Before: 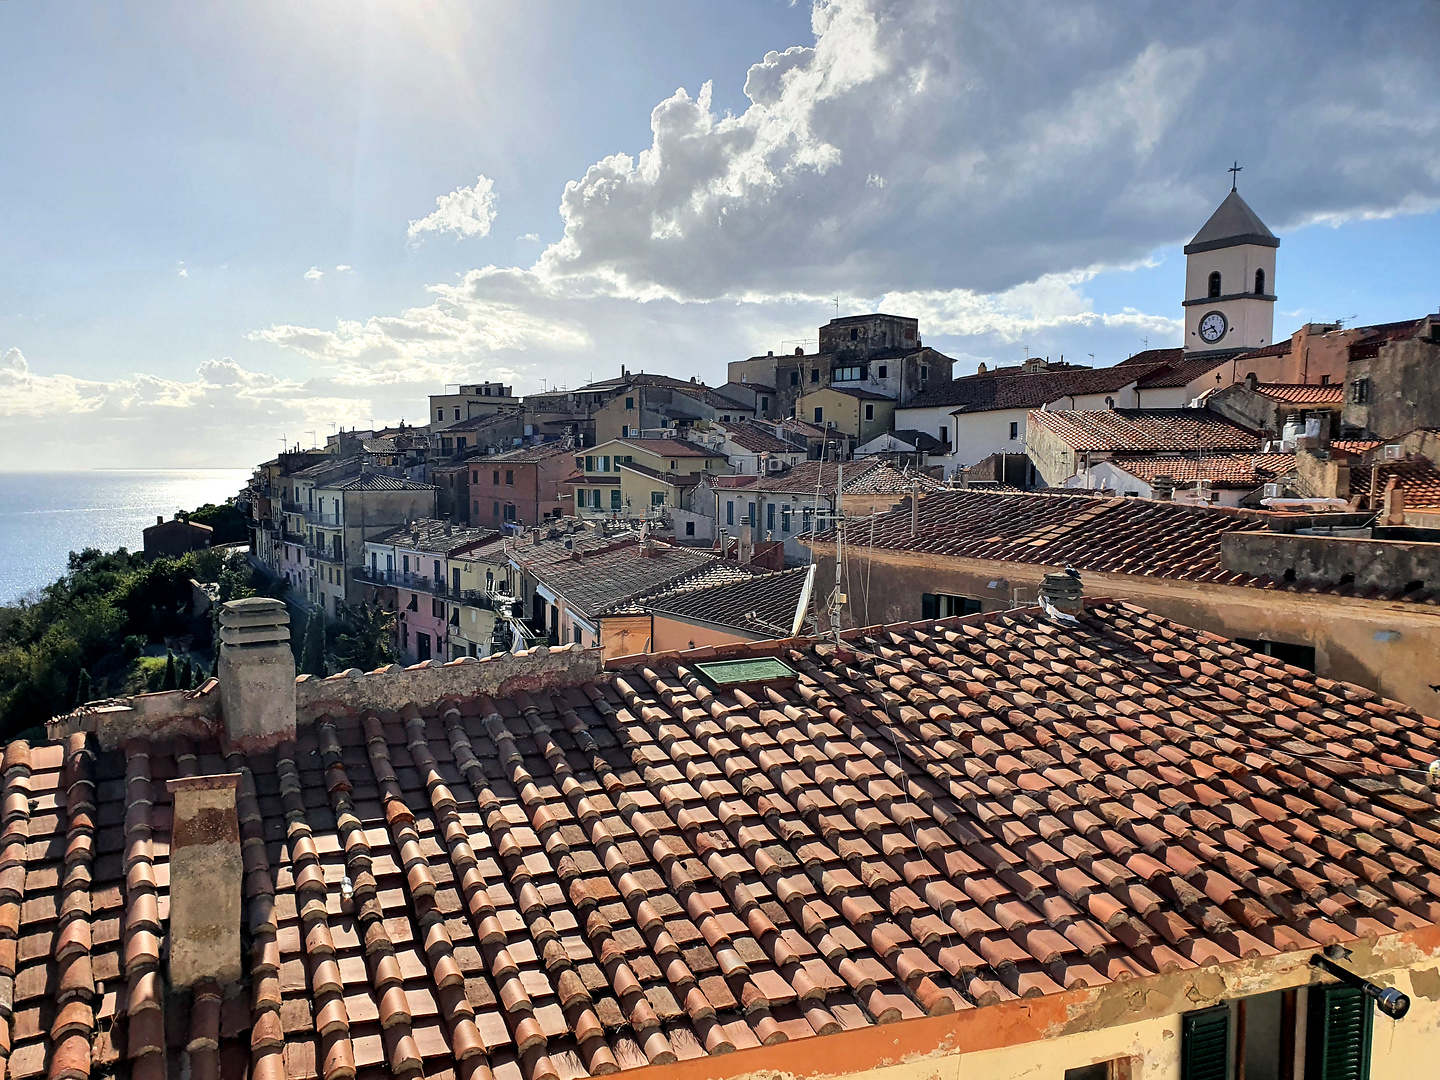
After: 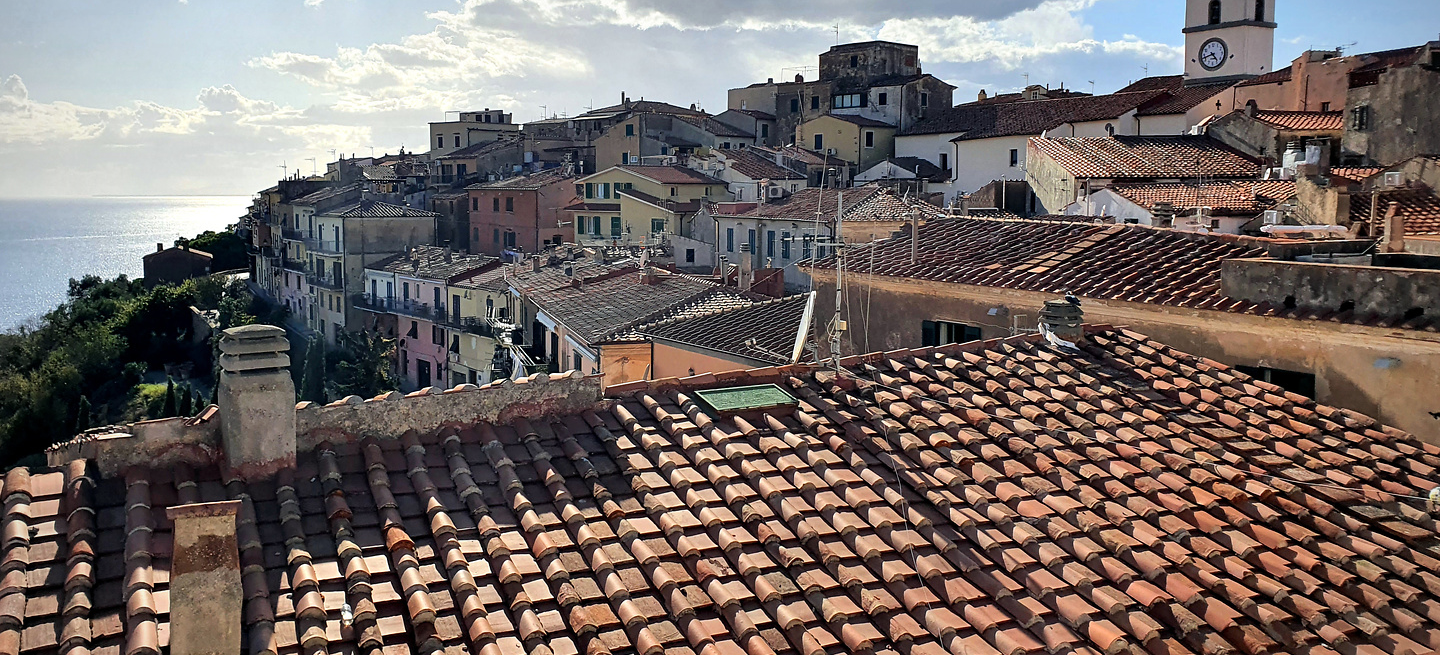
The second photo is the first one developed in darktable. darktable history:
crop and rotate: top 25.357%, bottom 13.942%
vignetting: fall-off radius 60.92%
